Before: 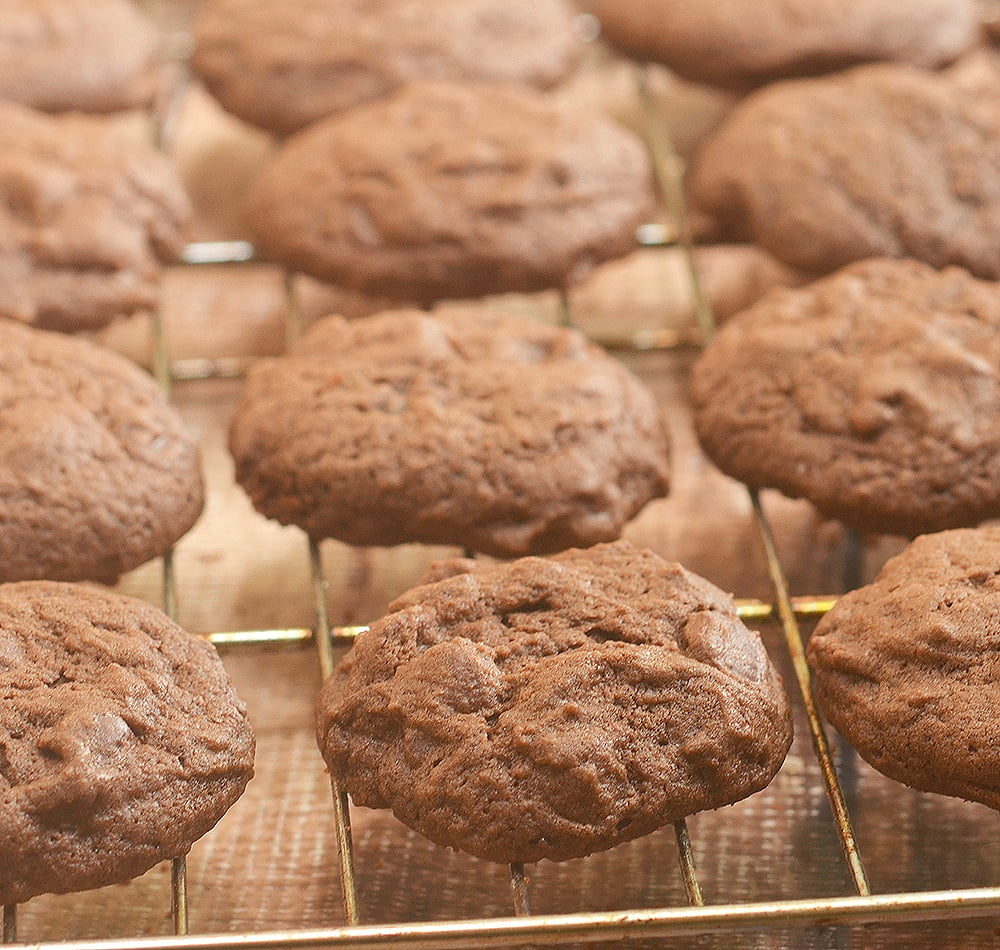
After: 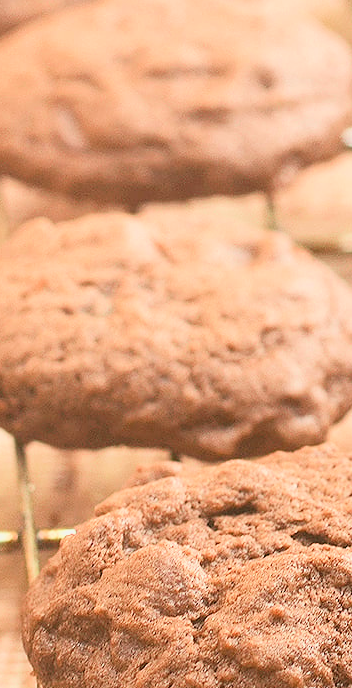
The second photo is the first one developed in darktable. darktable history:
exposure: black level correction 0, exposure 0.9 EV, compensate exposure bias true, compensate highlight preservation false
crop and rotate: left 29.476%, top 10.214%, right 35.32%, bottom 17.333%
filmic rgb: black relative exposure -11.88 EV, white relative exposure 5.43 EV, threshold 3 EV, hardness 4.49, latitude 50%, contrast 1.14, color science v5 (2021), contrast in shadows safe, contrast in highlights safe, enable highlight reconstruction true
